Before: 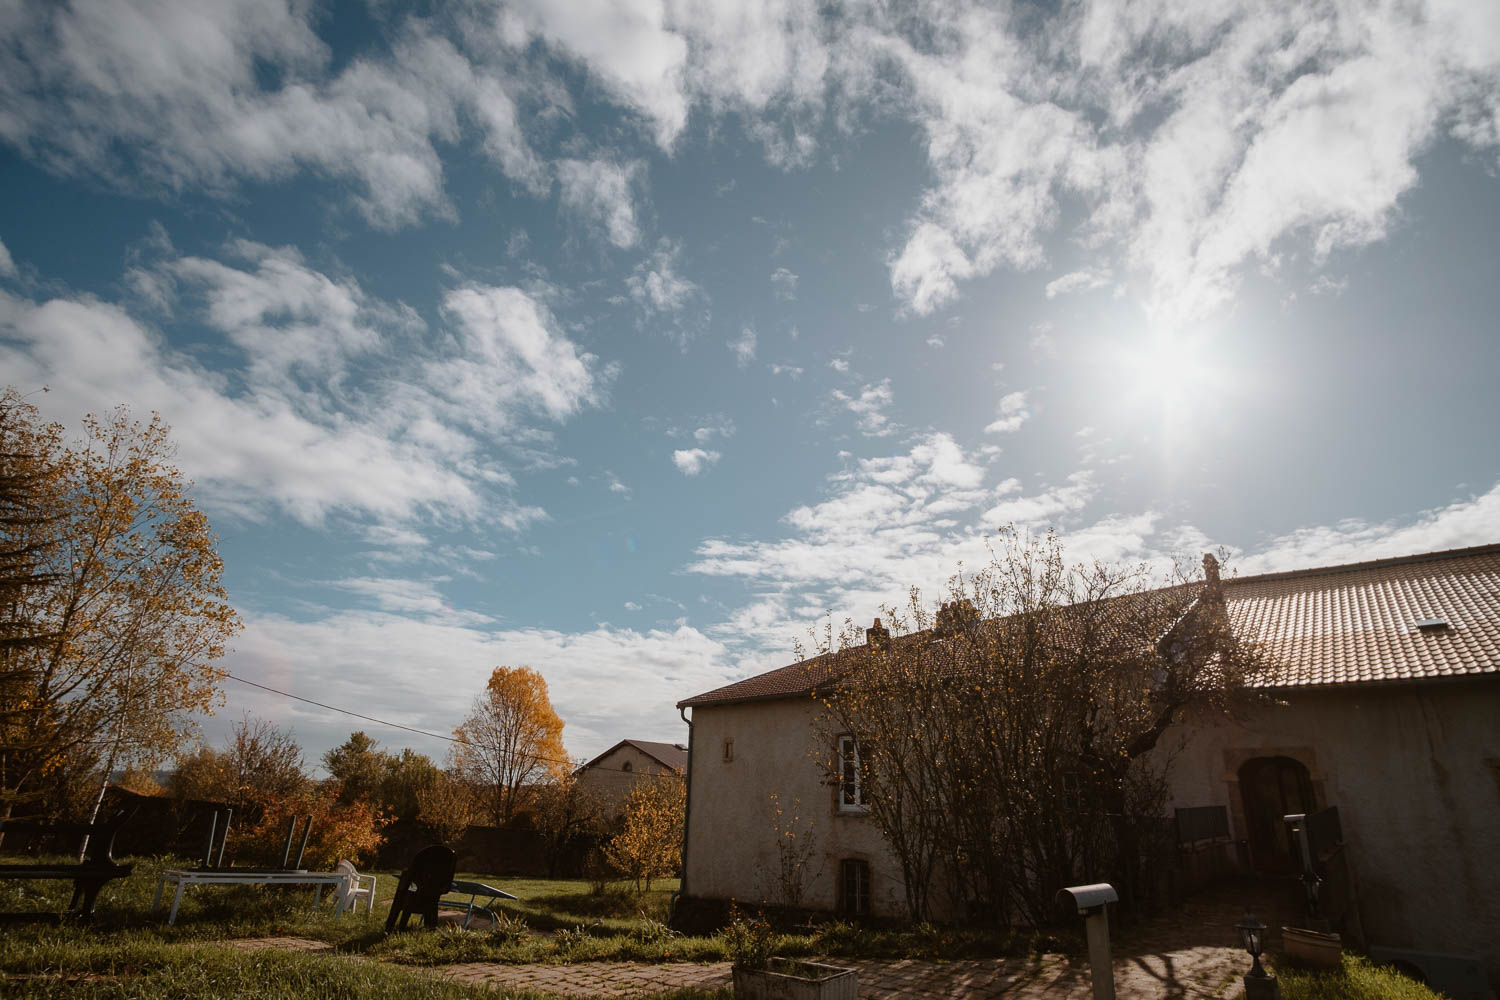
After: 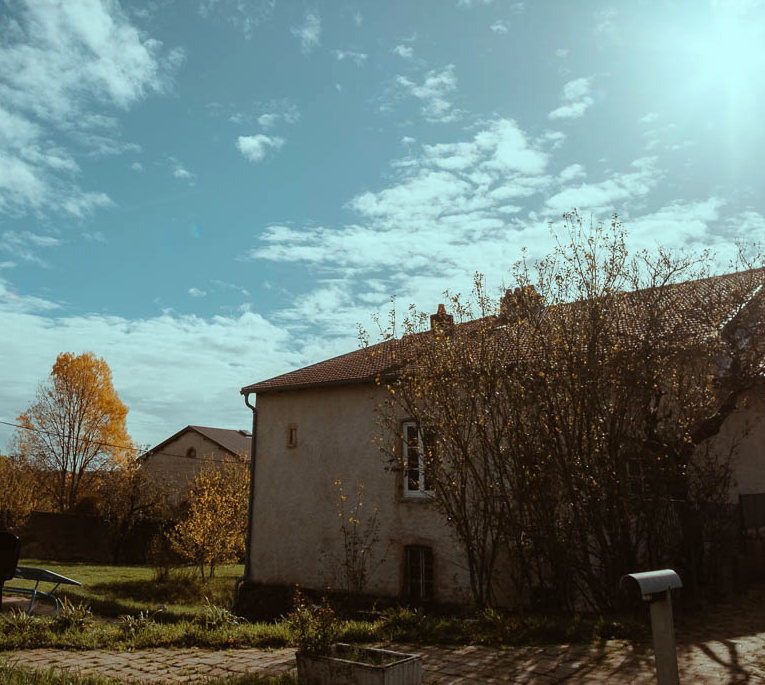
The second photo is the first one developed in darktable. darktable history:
crop and rotate: left 29.137%, top 31.487%, right 19.848%
color balance rgb: highlights gain › chroma 4.11%, highlights gain › hue 202.89°, perceptual saturation grading › global saturation 0.565%, perceptual saturation grading › mid-tones 11.374%
